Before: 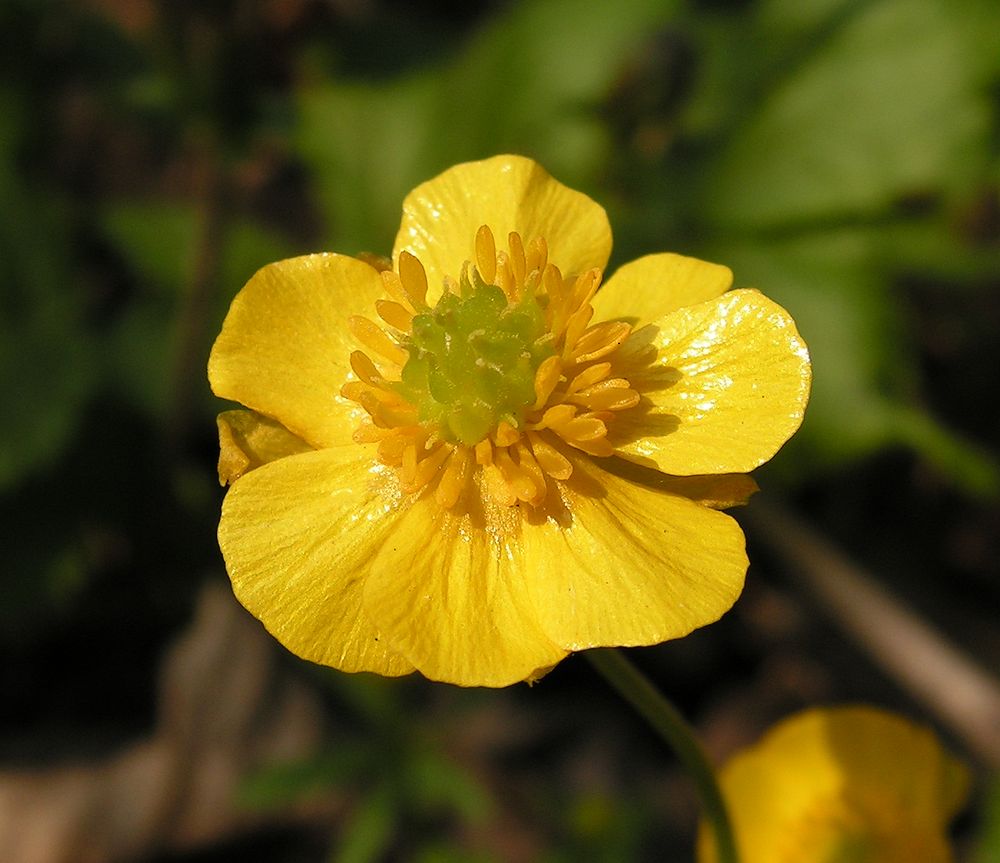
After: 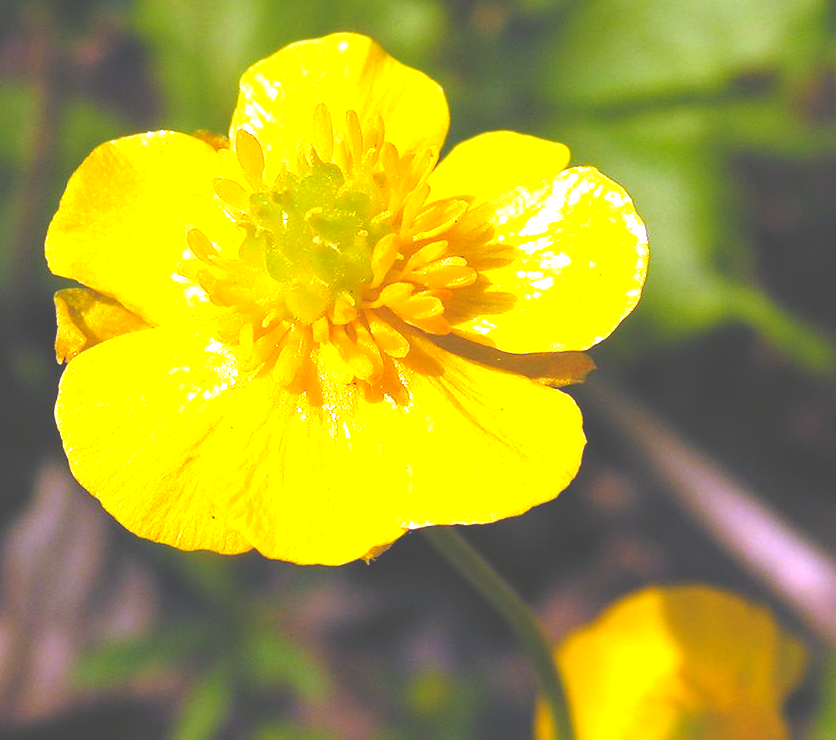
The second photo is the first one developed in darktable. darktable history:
exposure: black level correction -0.023, exposure 1.397 EV, compensate highlight preservation false
crop: left 16.315%, top 14.246%
color balance rgb: perceptual saturation grading › global saturation 20%, global vibrance 20%
white balance: red 0.98, blue 1.61
